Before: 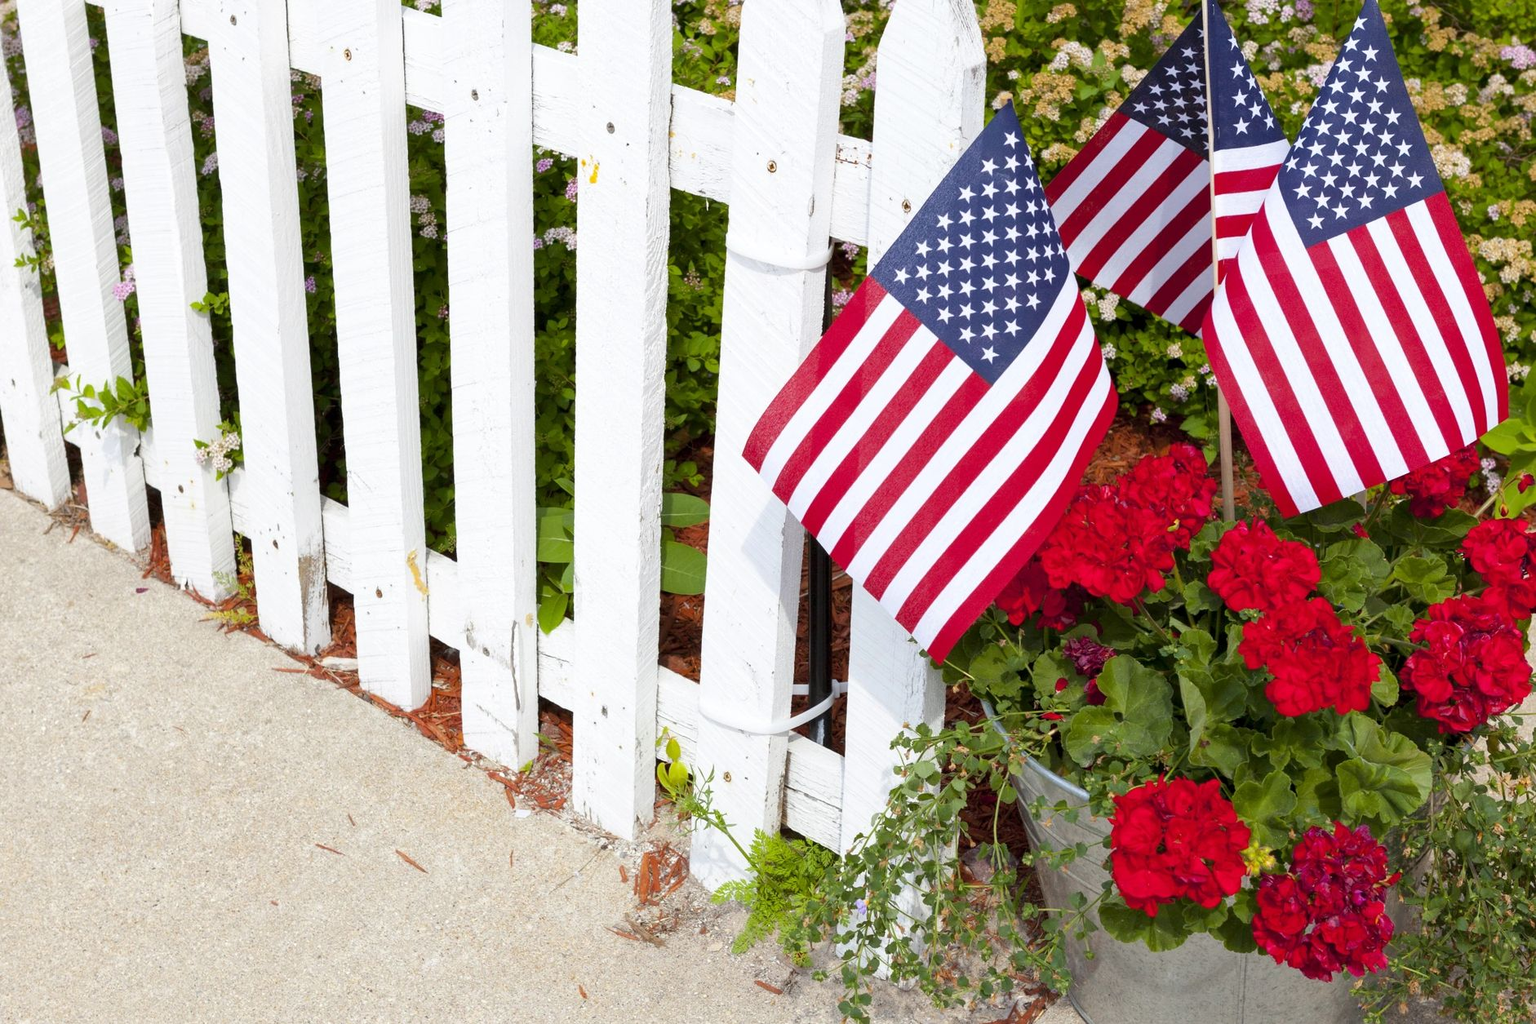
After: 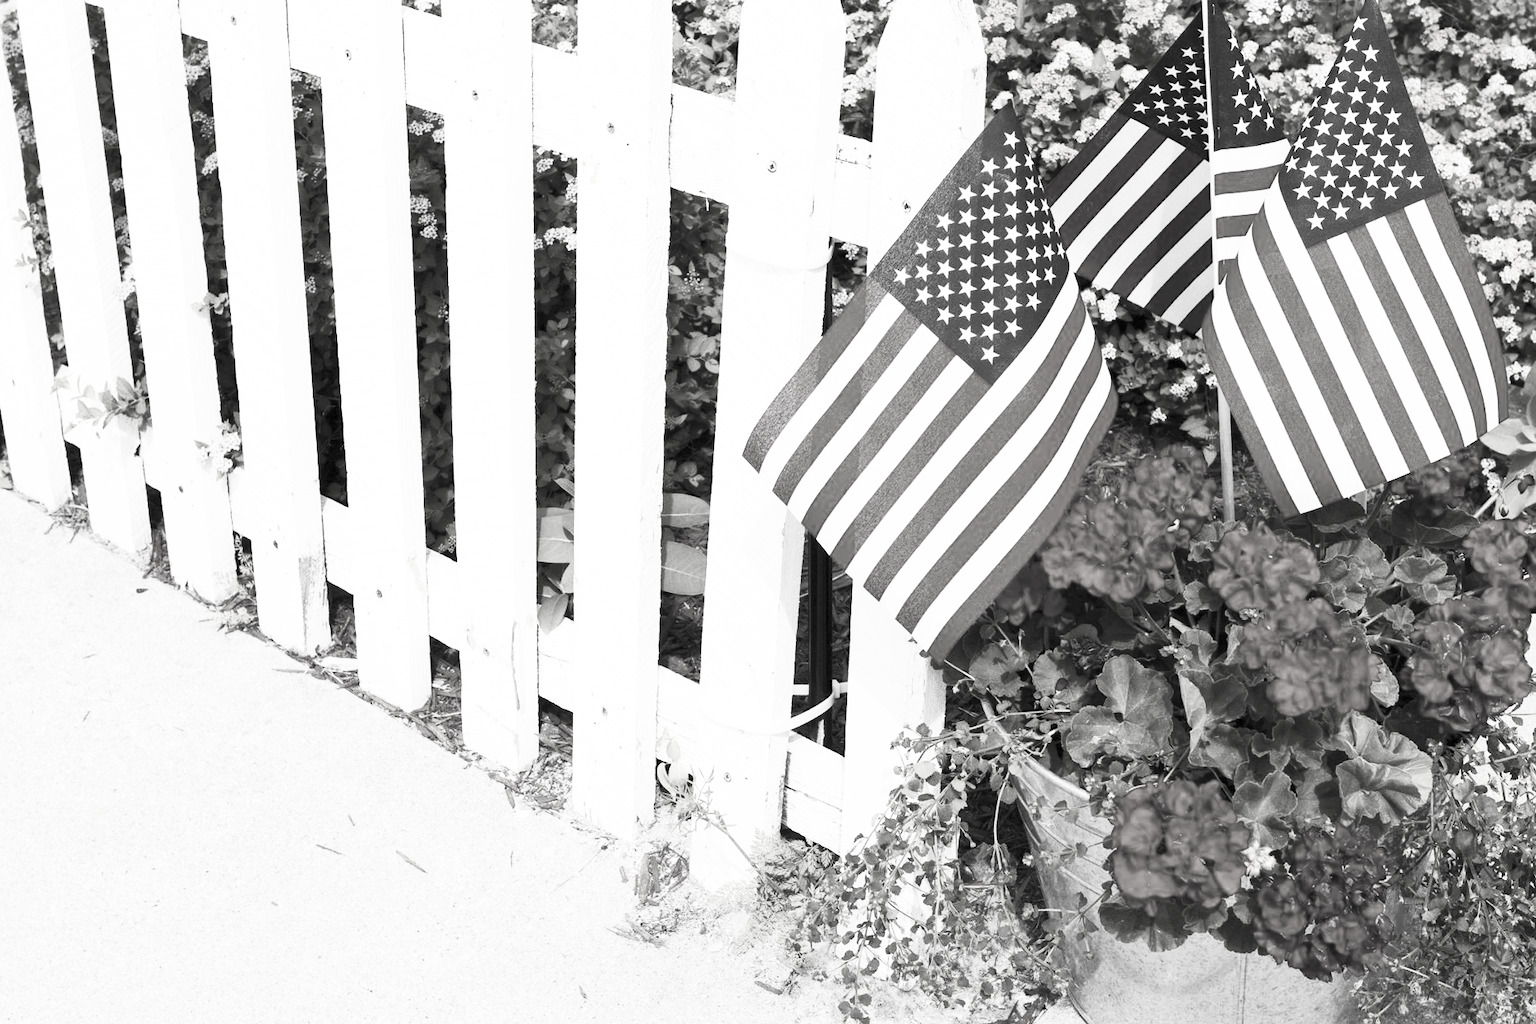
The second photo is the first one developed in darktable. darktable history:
contrast brightness saturation: contrast 0.541, brightness 0.49, saturation -0.983
